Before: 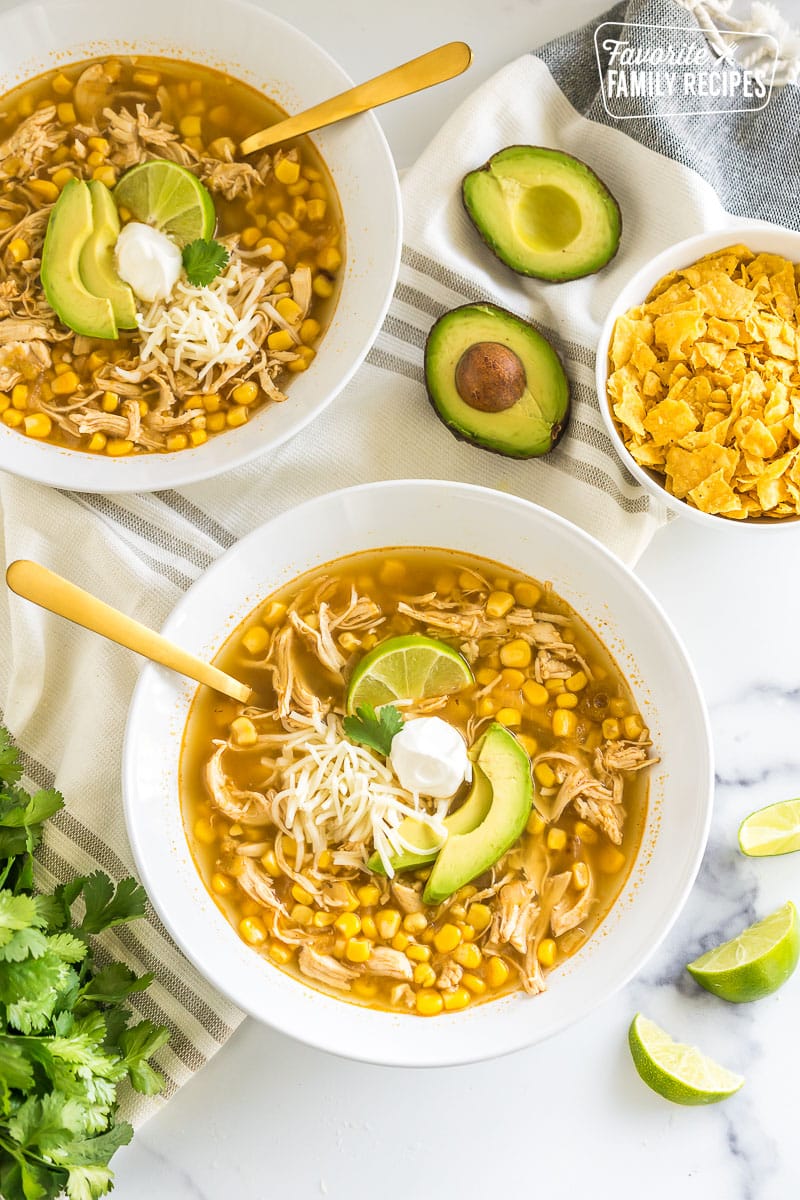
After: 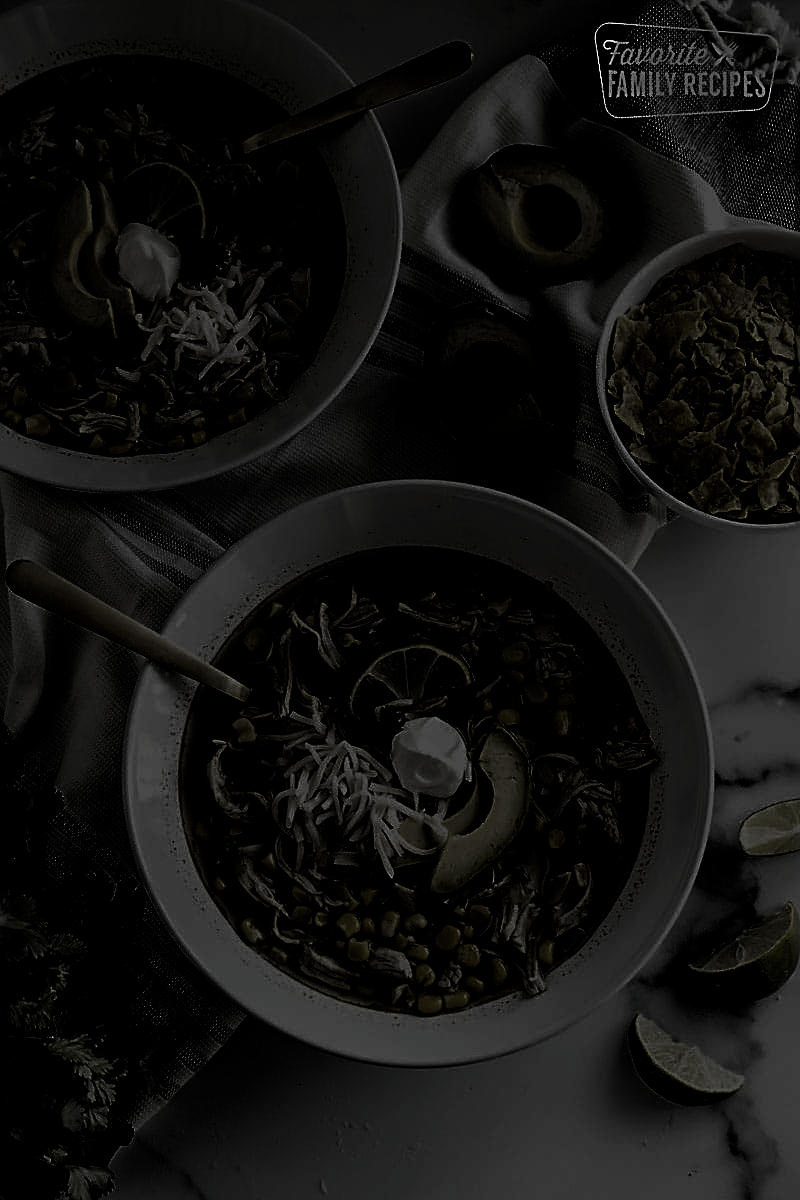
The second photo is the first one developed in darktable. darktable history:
sharpen: on, module defaults
tone curve: curves: ch0 [(0, 0) (0.003, 0.03) (0.011, 0.032) (0.025, 0.035) (0.044, 0.038) (0.069, 0.041) (0.1, 0.058) (0.136, 0.091) (0.177, 0.133) (0.224, 0.181) (0.277, 0.268) (0.335, 0.363) (0.399, 0.461) (0.468, 0.554) (0.543, 0.633) (0.623, 0.709) (0.709, 0.784) (0.801, 0.869) (0.898, 0.938) (1, 1)], preserve colors none
levels: levels [0.721, 0.937, 0.997]
color balance rgb: linear chroma grading › shadows 31.312%, linear chroma grading › global chroma -2.26%, linear chroma grading › mid-tones 3.62%, perceptual saturation grading › global saturation 0.347%, contrast -19.907%
